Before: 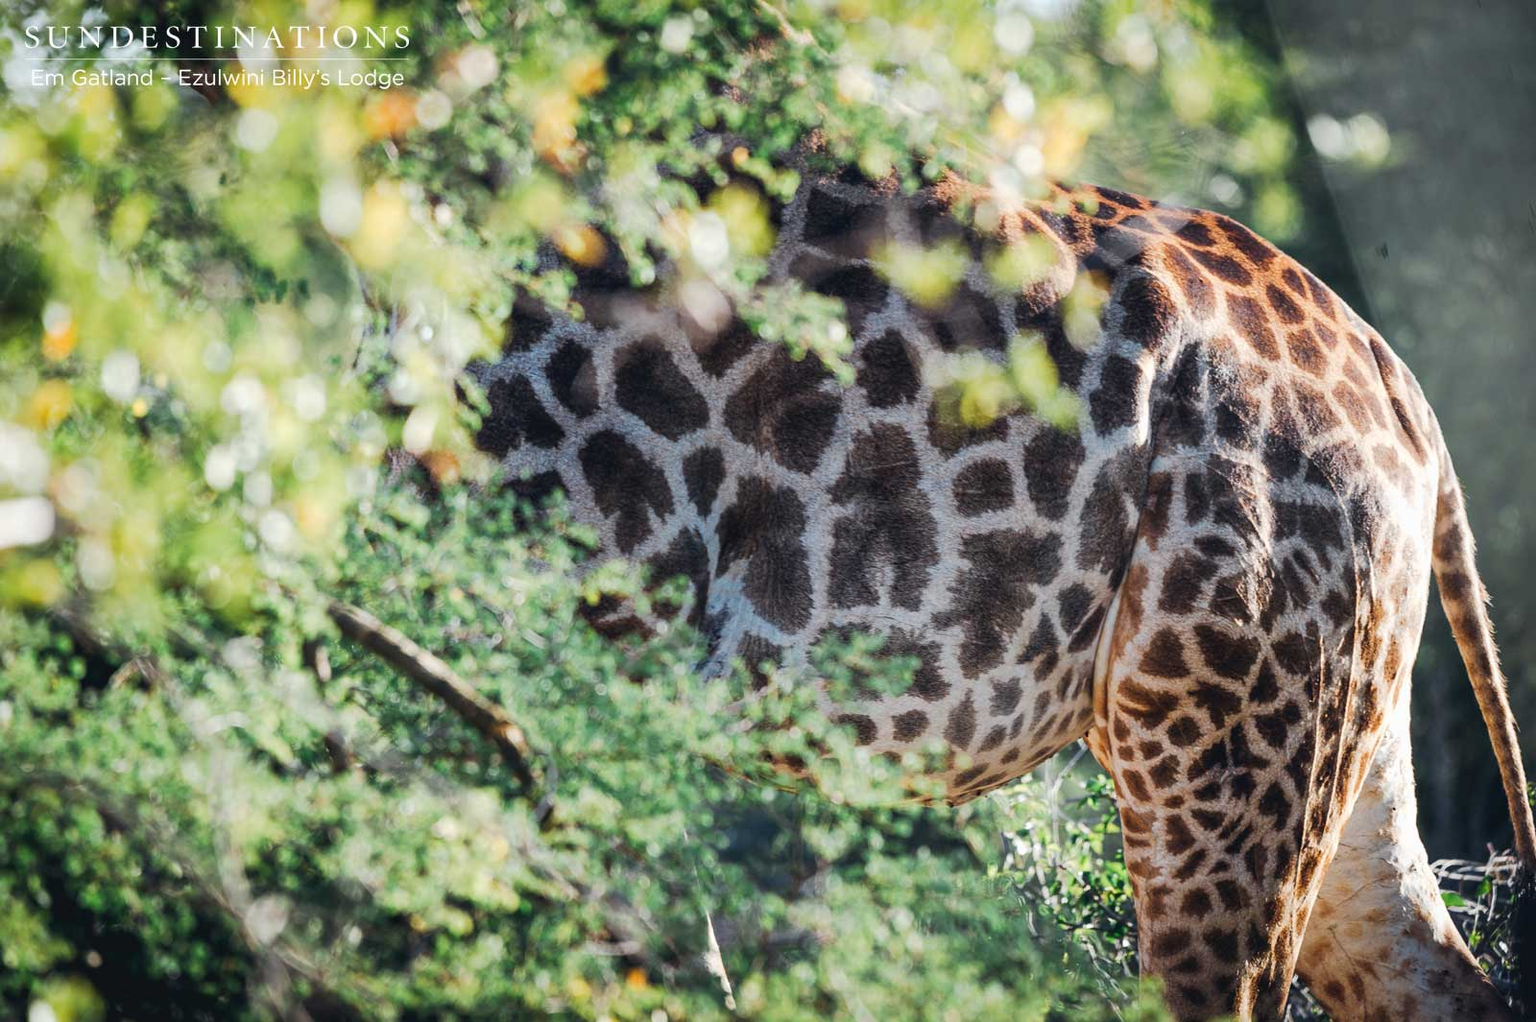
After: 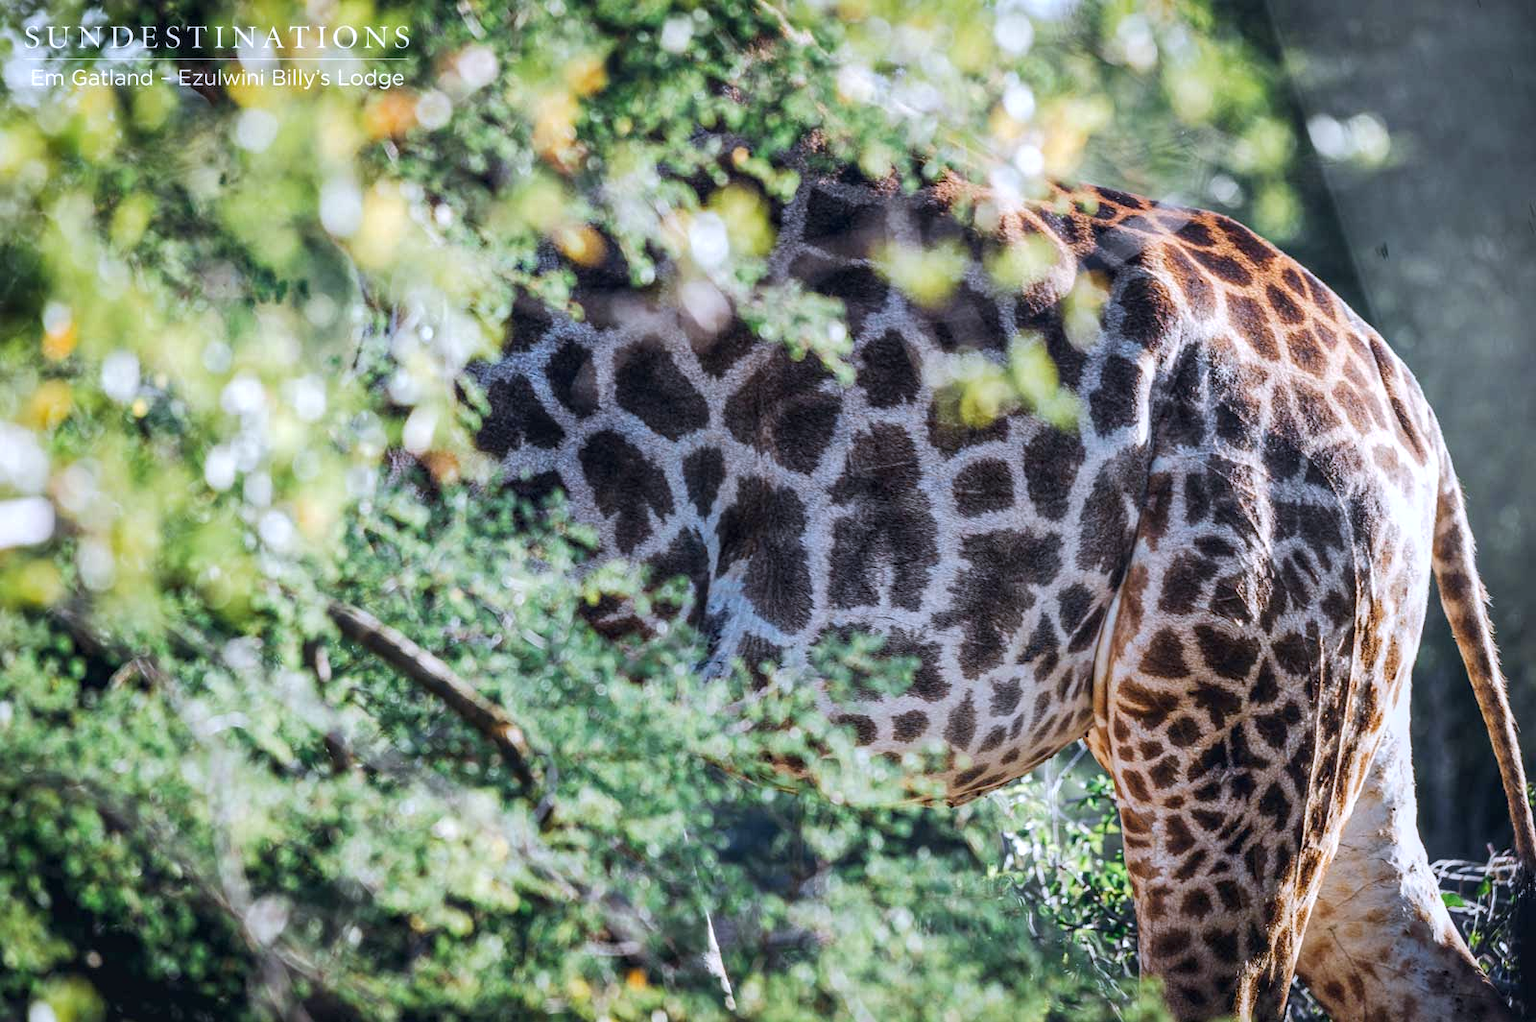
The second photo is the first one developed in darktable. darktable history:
local contrast: on, module defaults
white balance: red 0.967, blue 1.119, emerald 0.756
